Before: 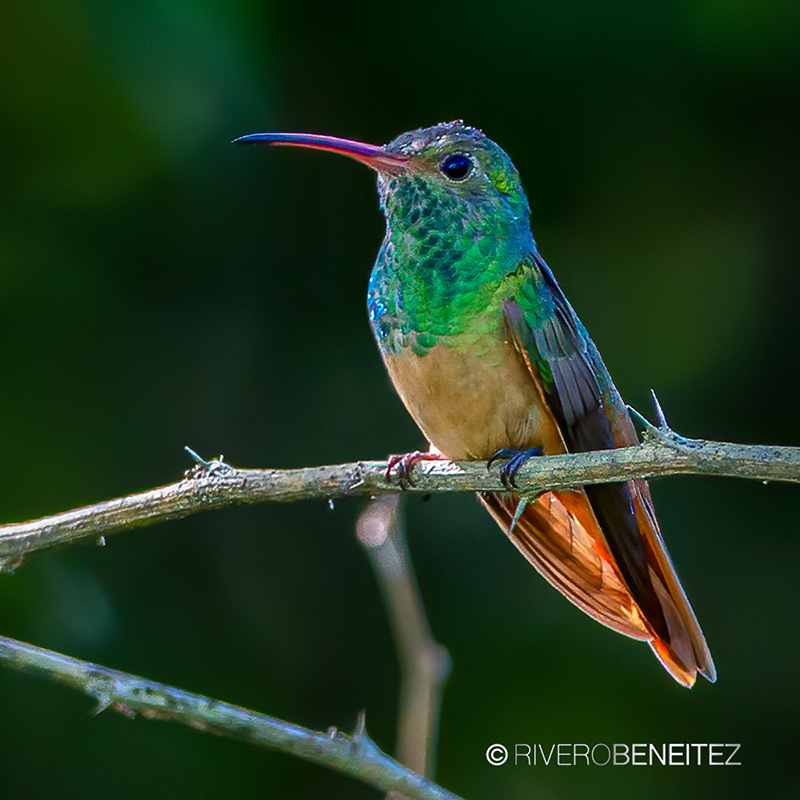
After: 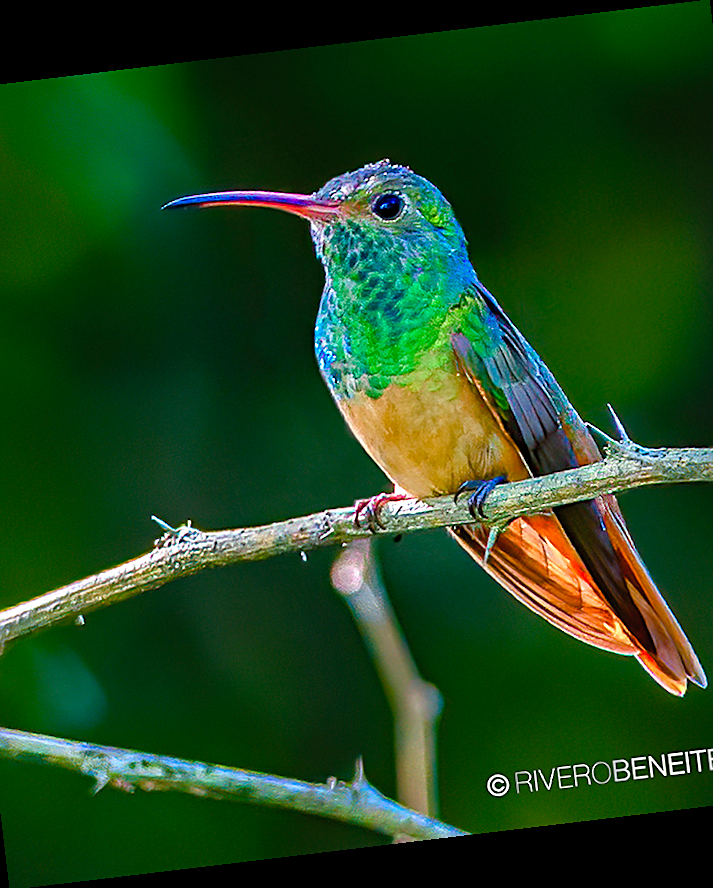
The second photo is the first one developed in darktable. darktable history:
crop and rotate: left 9.597%, right 10.195%
rotate and perspective: rotation -6.83°, automatic cropping off
color balance rgb: perceptual saturation grading › global saturation 20%, perceptual saturation grading › highlights -50%, perceptual saturation grading › shadows 30%, perceptual brilliance grading › global brilliance 10%, perceptual brilliance grading › shadows 15%
haze removal: compatibility mode true, adaptive false
contrast brightness saturation: brightness 0.09, saturation 0.19
sharpen: on, module defaults
white balance: emerald 1
